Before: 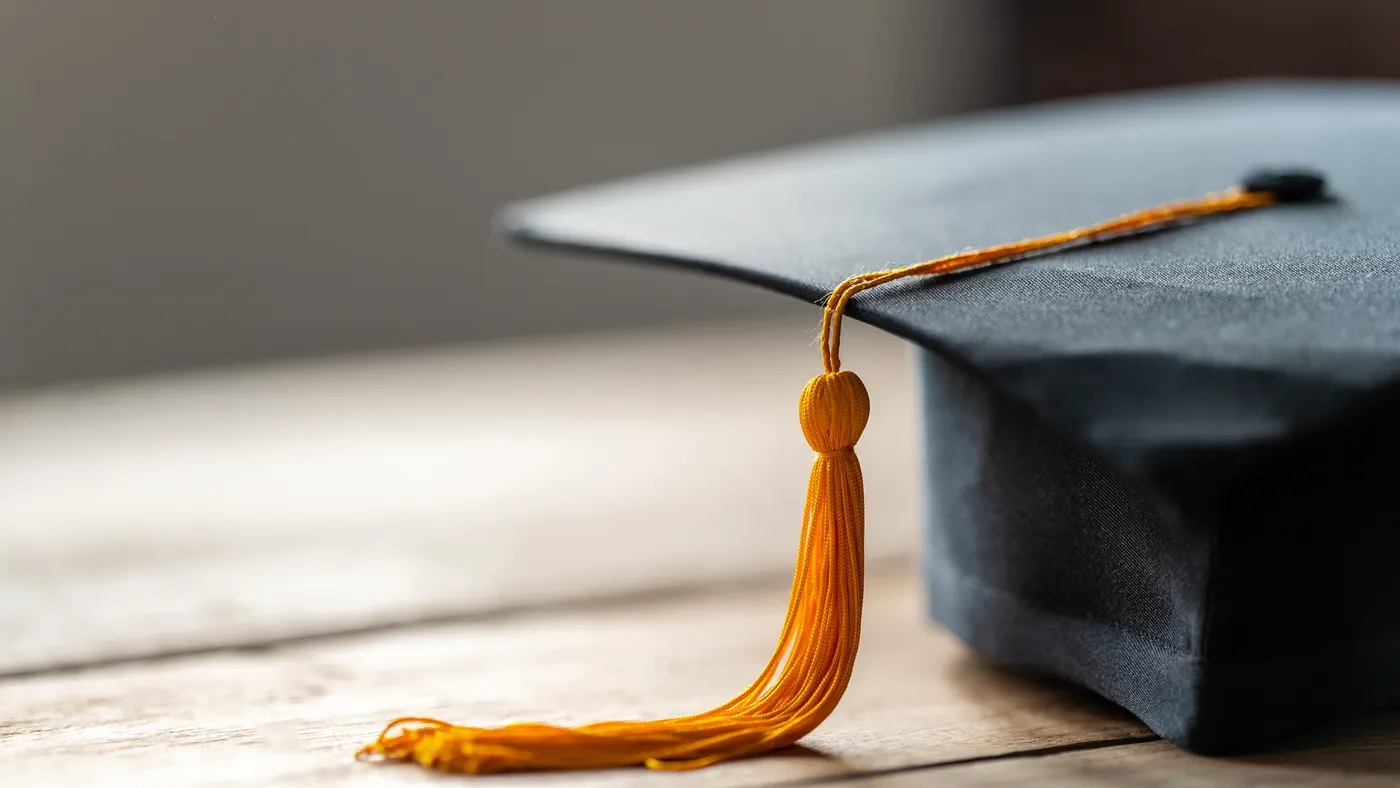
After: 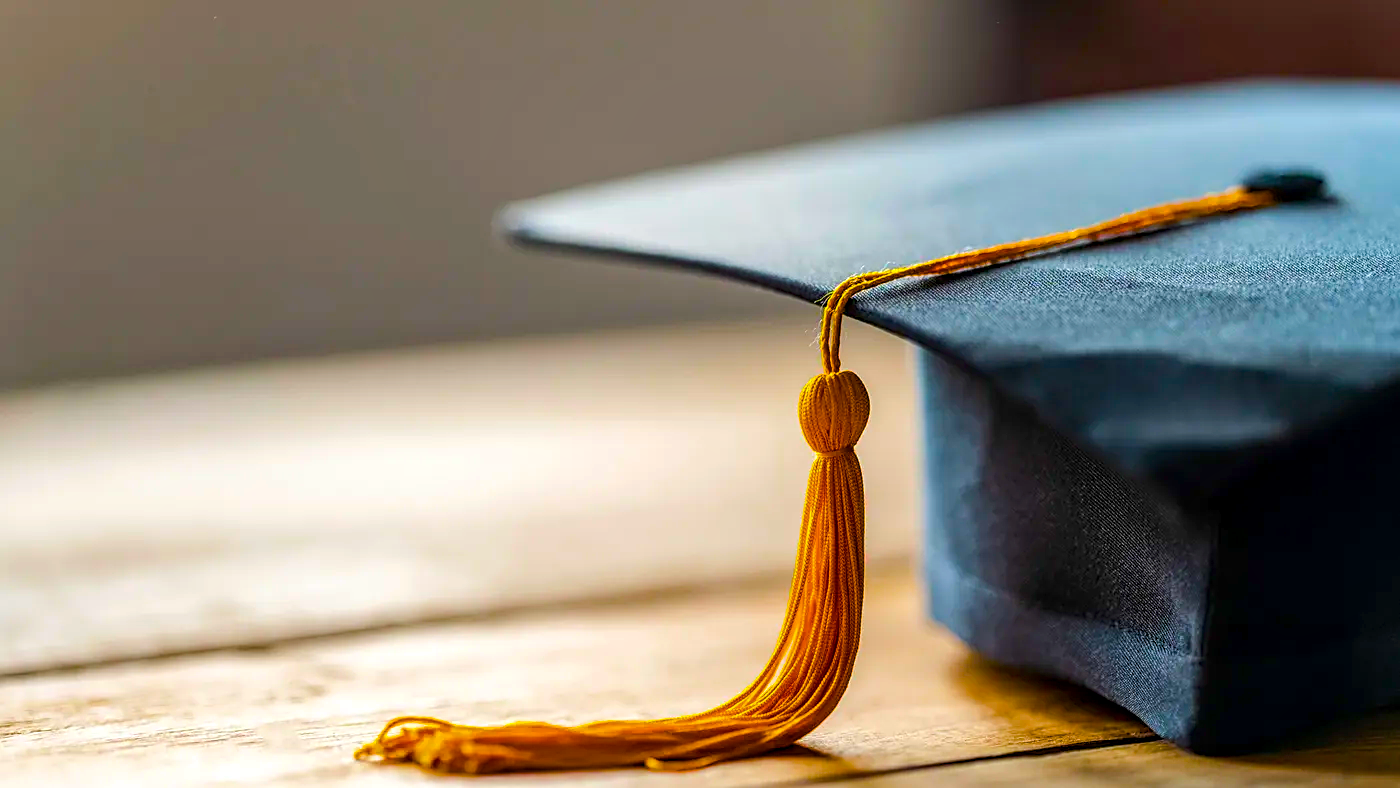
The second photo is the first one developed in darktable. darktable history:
sharpen: on, module defaults
local contrast: detail 130%
color balance rgb: linear chroma grading › global chroma 15.346%, perceptual saturation grading › global saturation 66.174%, perceptual saturation grading › highlights 59.85%, perceptual saturation grading › mid-tones 49.568%, perceptual saturation grading › shadows 50.155%, perceptual brilliance grading › highlights 6.278%, perceptual brilliance grading › mid-tones 17.222%, perceptual brilliance grading › shadows -5.387%, contrast -10.642%
